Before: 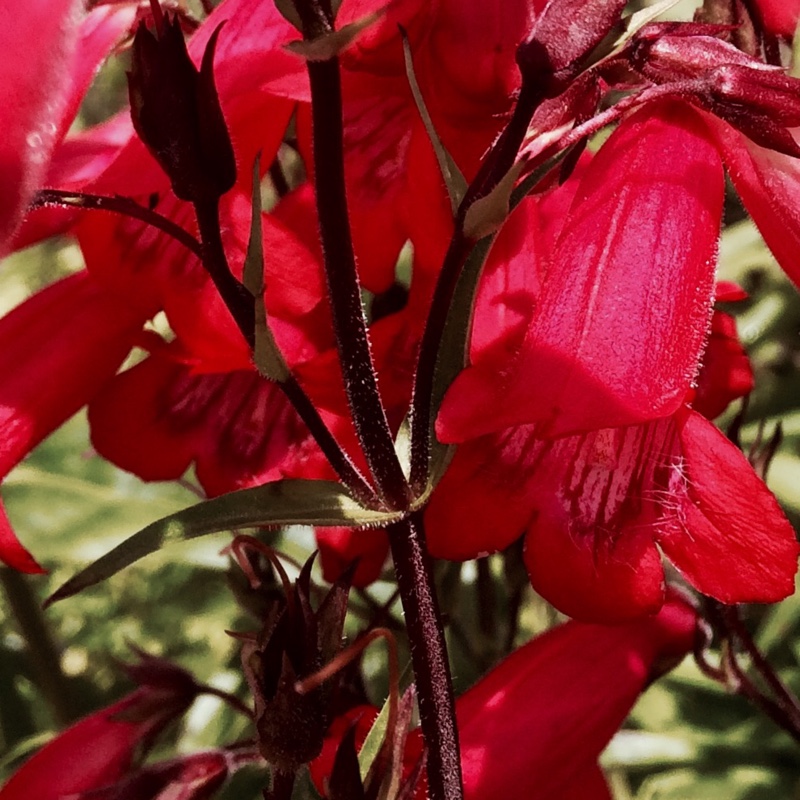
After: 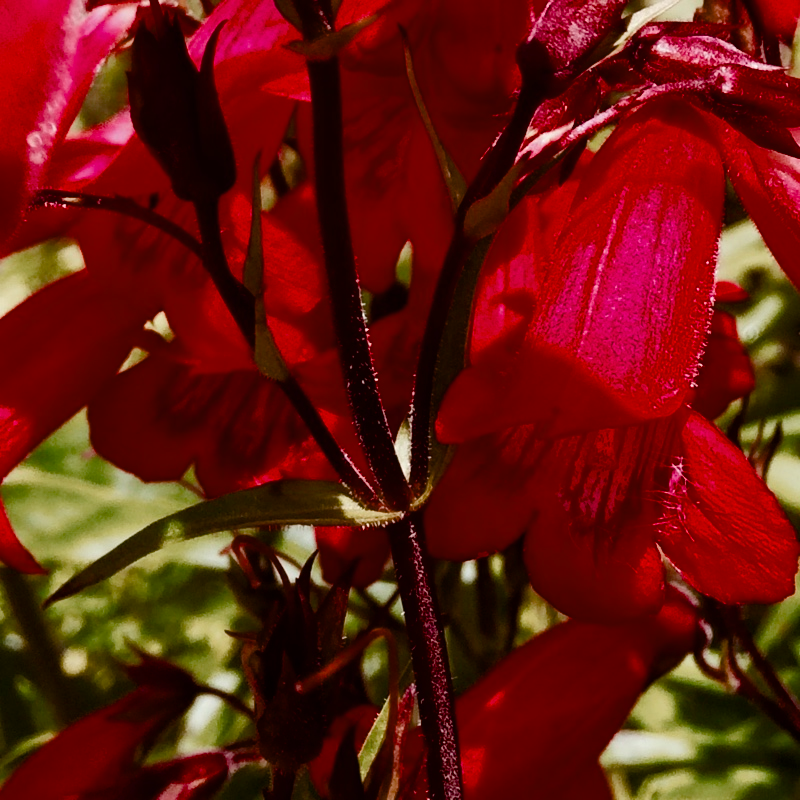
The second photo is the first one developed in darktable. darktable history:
color balance rgb: linear chroma grading › shadows 19.012%, linear chroma grading › highlights 2.488%, linear chroma grading › mid-tones 9.865%, perceptual saturation grading › global saturation 20%, perceptual saturation grading › highlights -25.527%, perceptual saturation grading › shadows 25.69%, saturation formula JzAzBz (2021)
